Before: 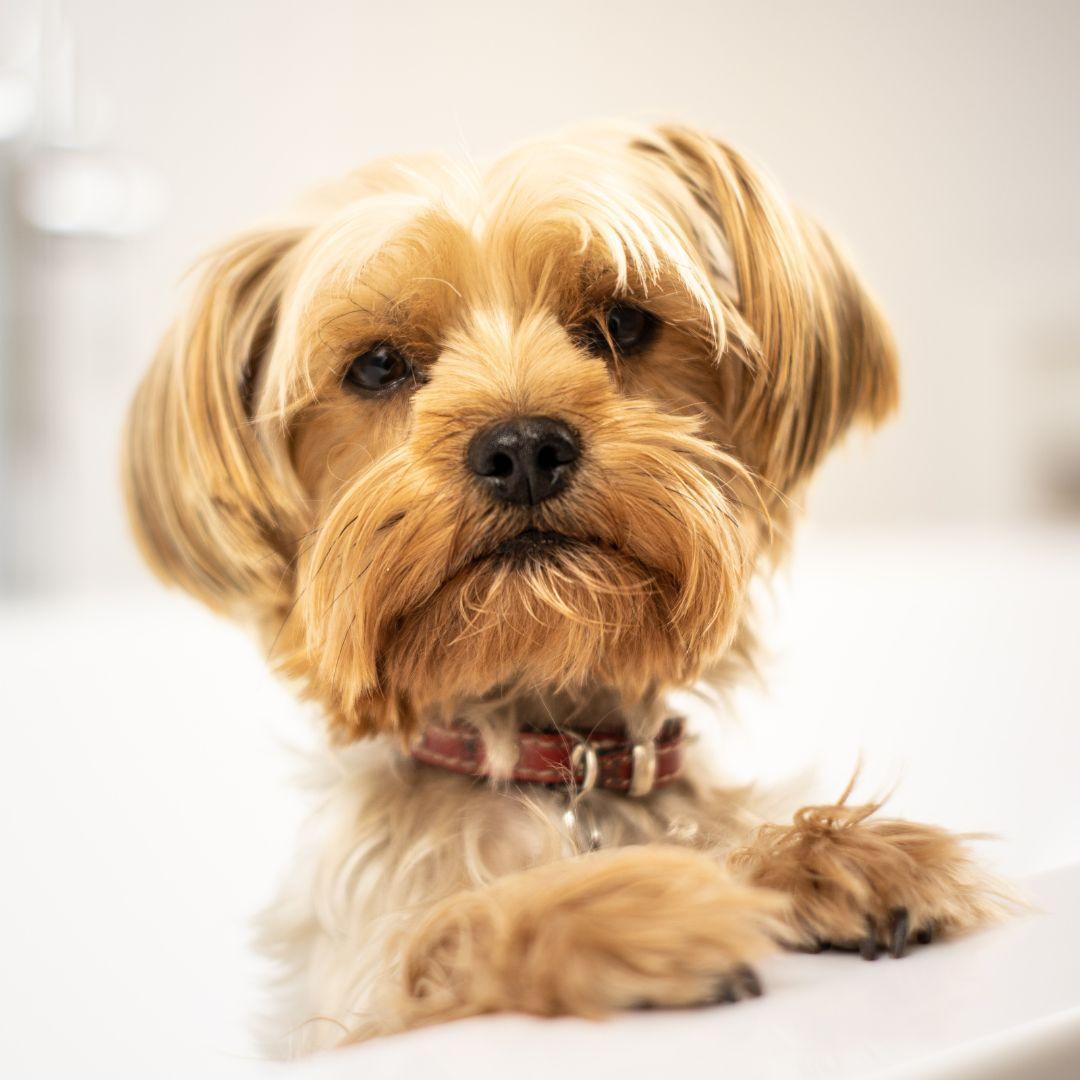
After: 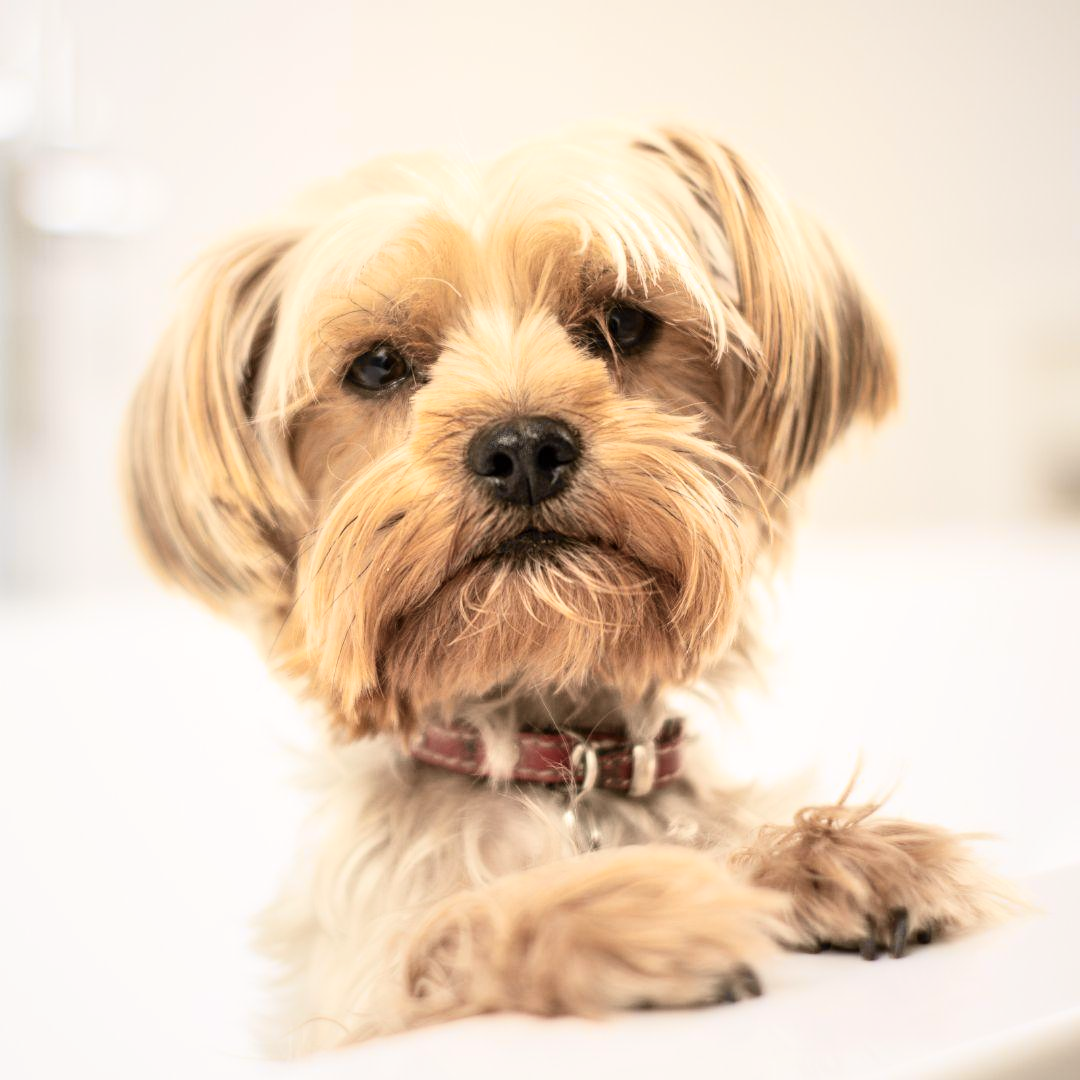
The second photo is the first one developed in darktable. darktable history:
tone curve: curves: ch0 [(0, 0) (0.739, 0.837) (1, 1)]; ch1 [(0, 0) (0.226, 0.261) (0.383, 0.397) (0.462, 0.473) (0.498, 0.502) (0.521, 0.52) (0.578, 0.57) (1, 1)]; ch2 [(0, 0) (0.438, 0.456) (0.5, 0.5) (0.547, 0.557) (0.597, 0.58) (0.629, 0.603) (1, 1)], color space Lab, independent channels, preserve colors none
